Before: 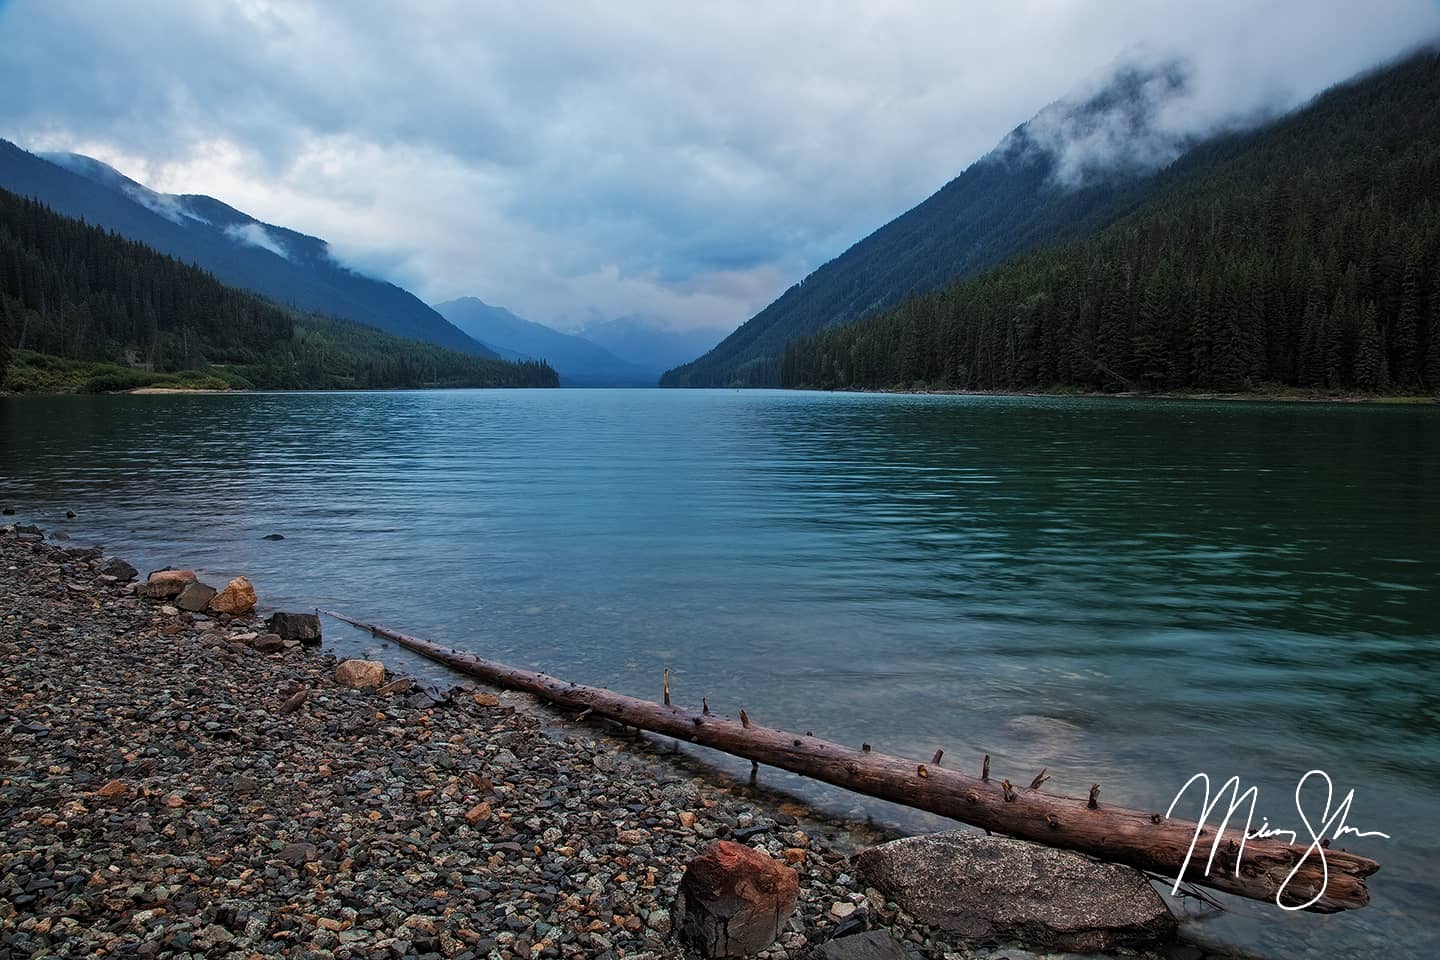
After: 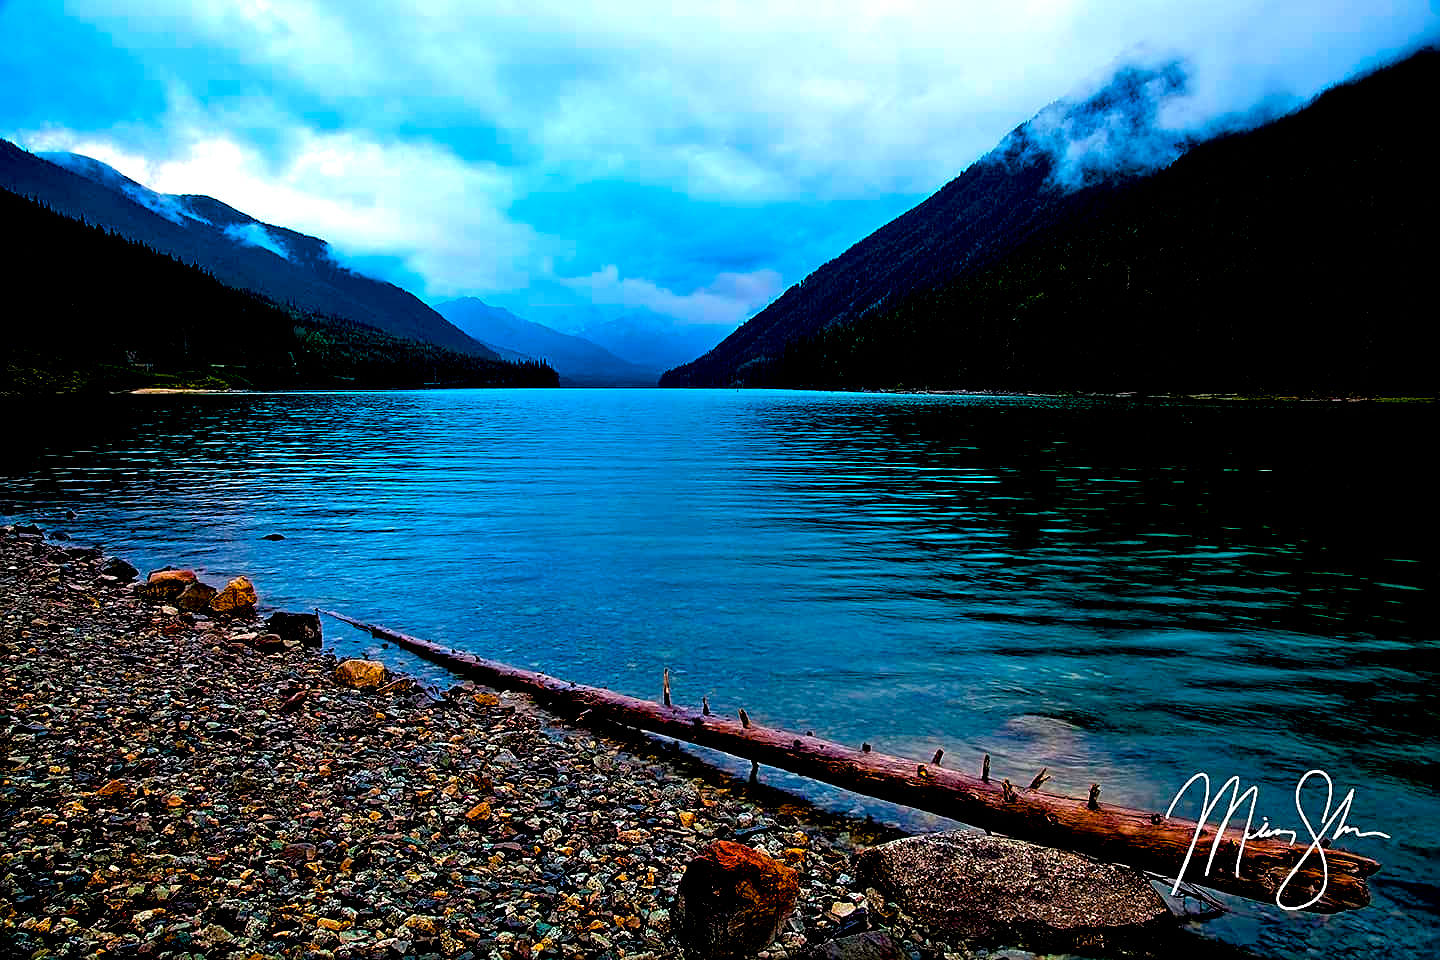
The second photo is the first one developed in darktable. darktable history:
exposure: black level correction 0.046, exposure -0.228 EV, compensate highlight preservation false
white balance: emerald 1
color balance rgb: linear chroma grading › global chroma 42%, perceptual saturation grading › global saturation 42%, perceptual brilliance grading › global brilliance 25%, global vibrance 33%
sharpen: on, module defaults
